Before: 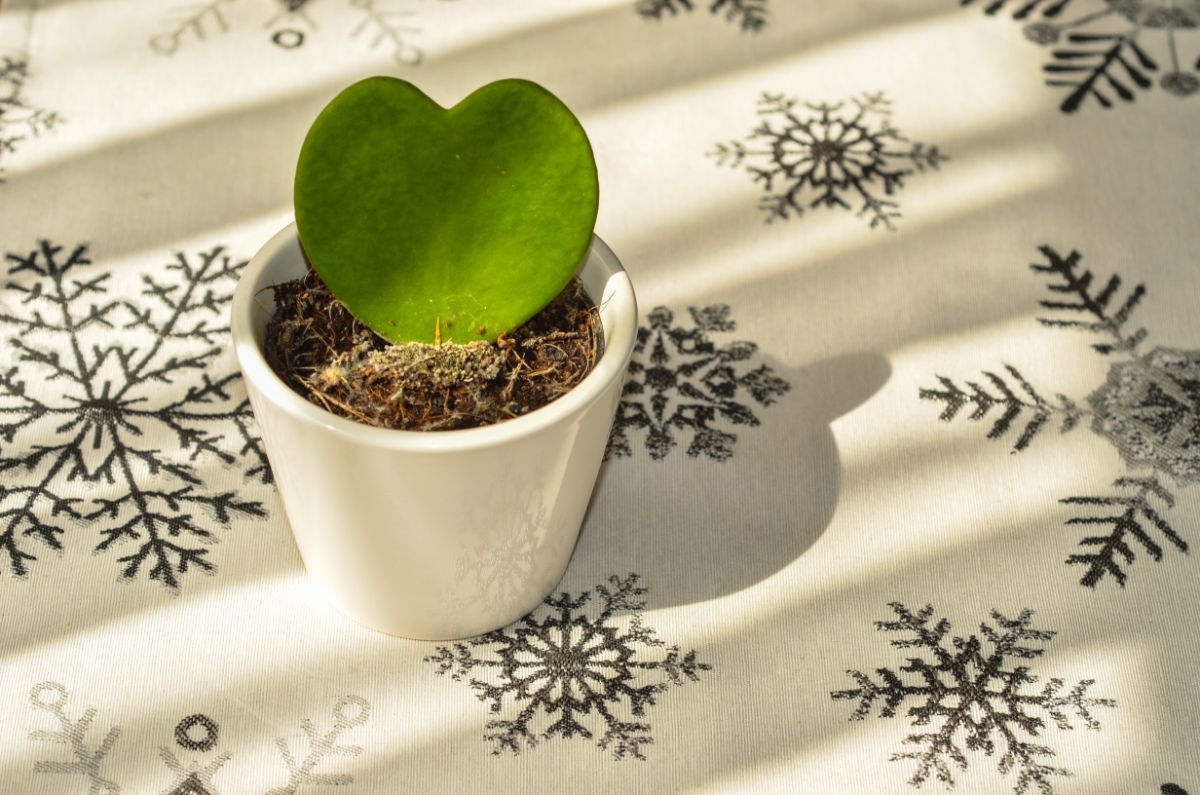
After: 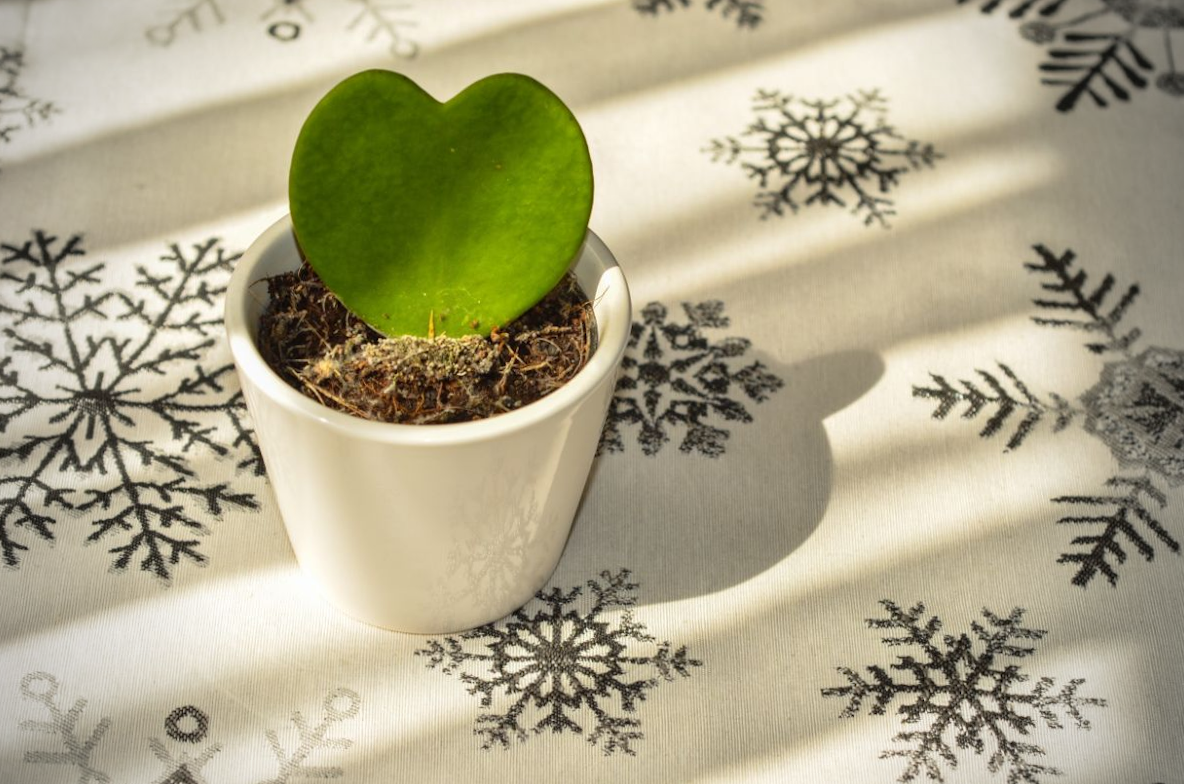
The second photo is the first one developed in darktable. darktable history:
crop and rotate: angle -0.5°
vignetting: fall-off start 71.74%
